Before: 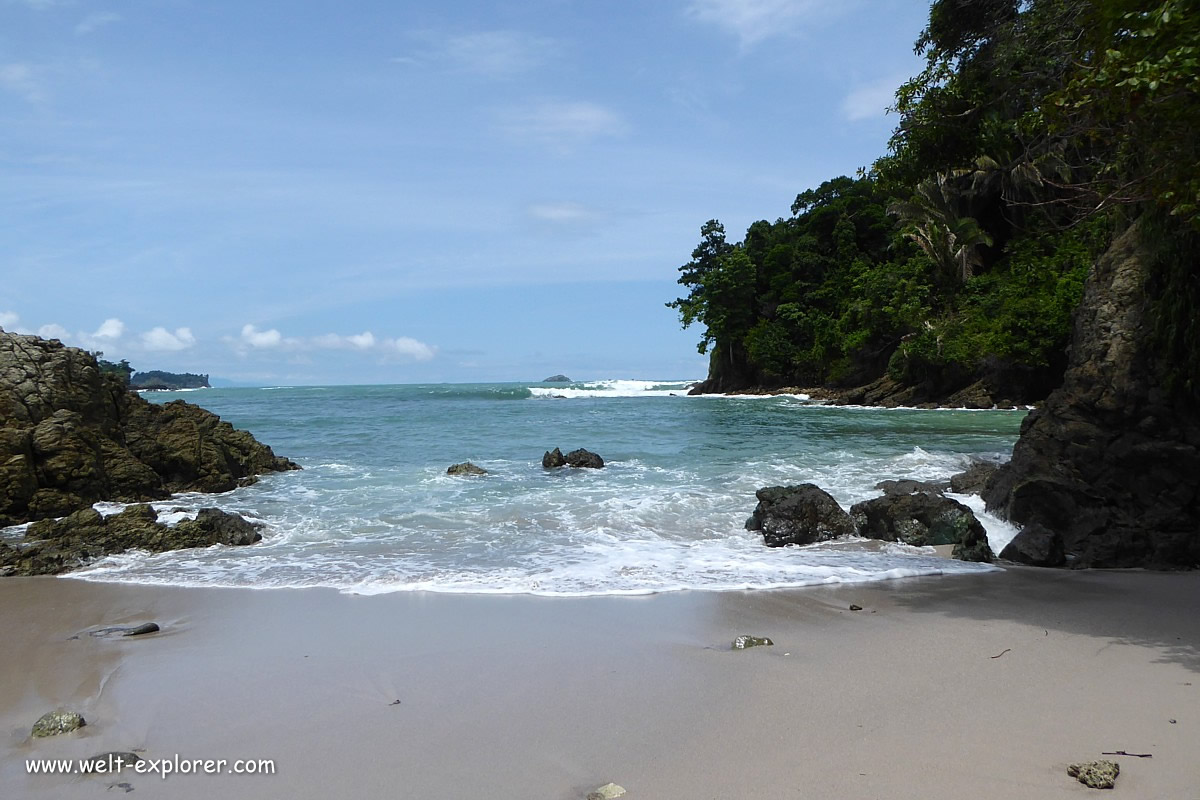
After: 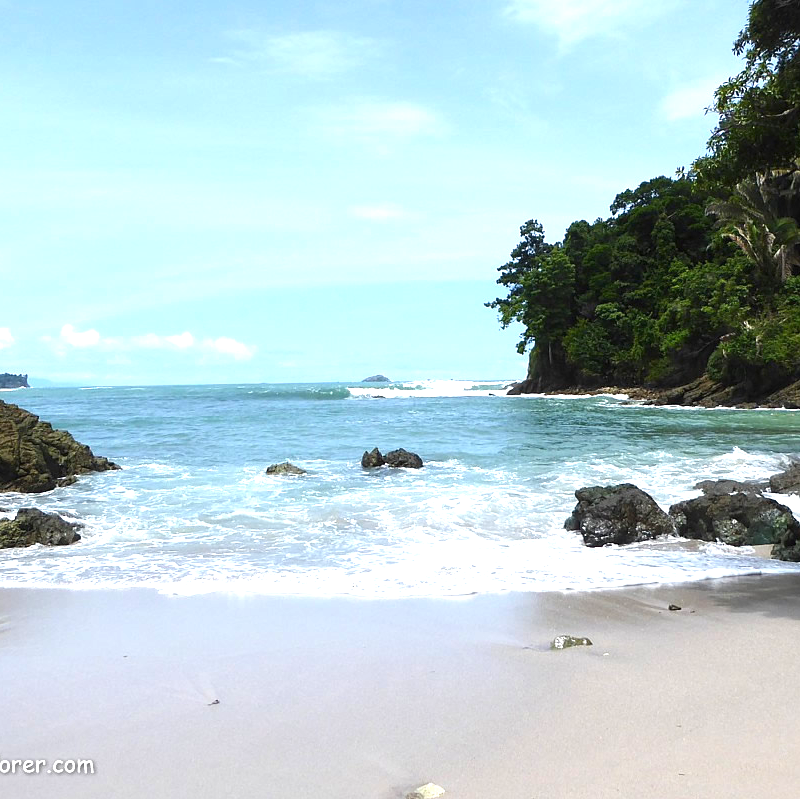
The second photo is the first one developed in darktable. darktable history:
crop and rotate: left 15.154%, right 18.153%
exposure: black level correction 0, exposure 1.107 EV, compensate highlight preservation false
